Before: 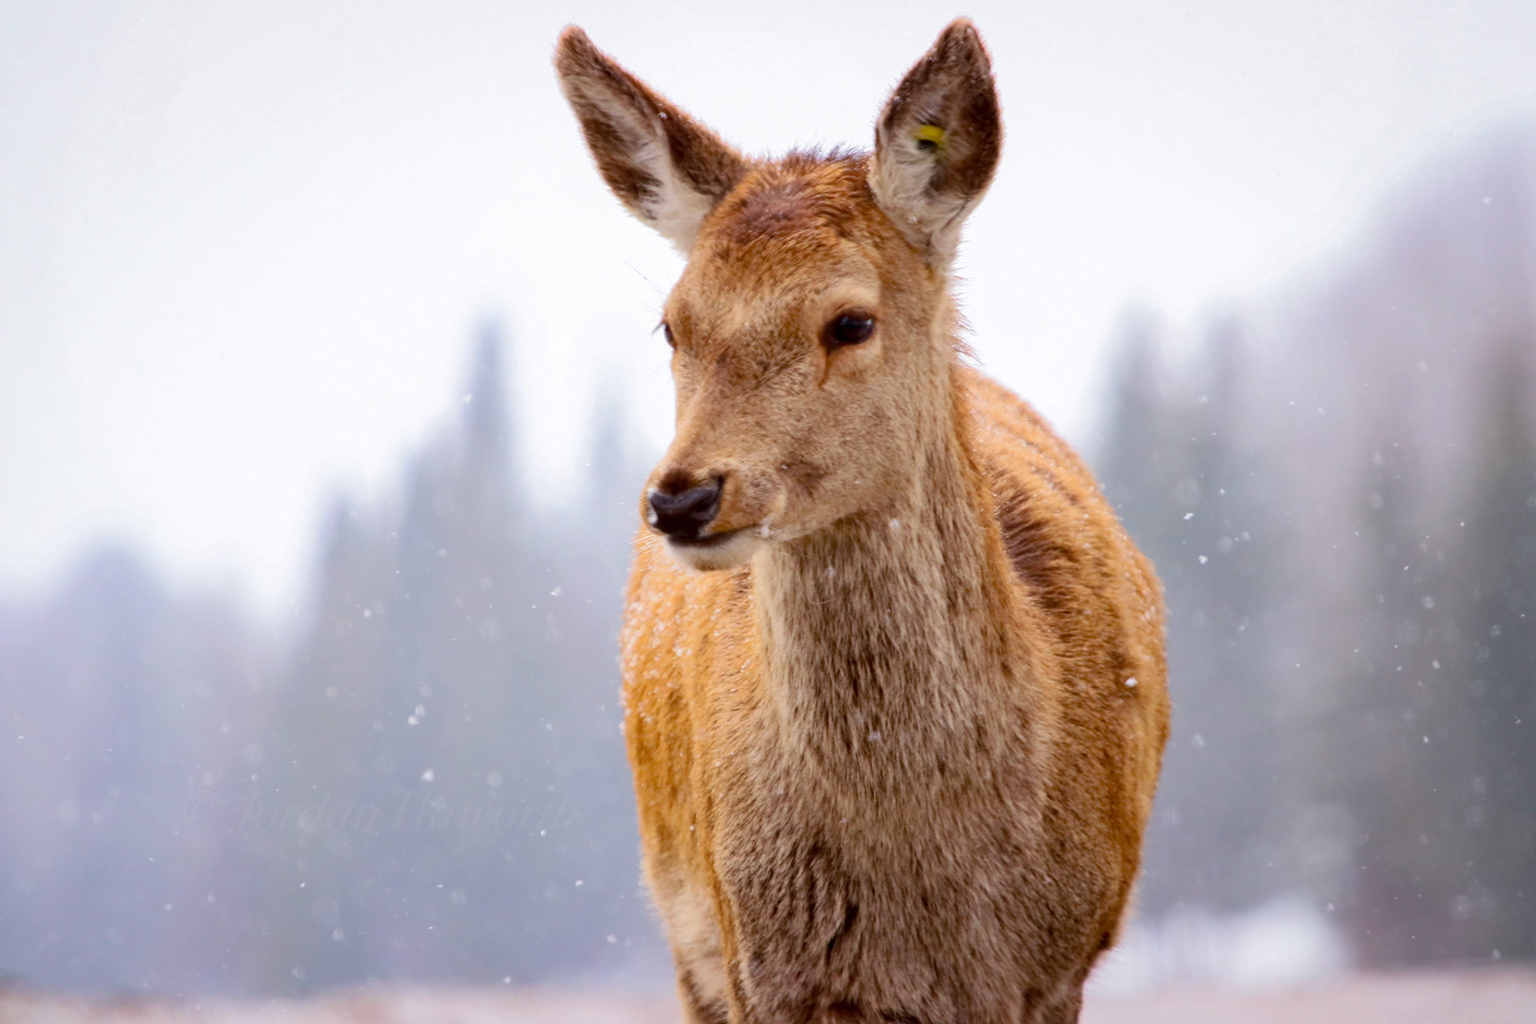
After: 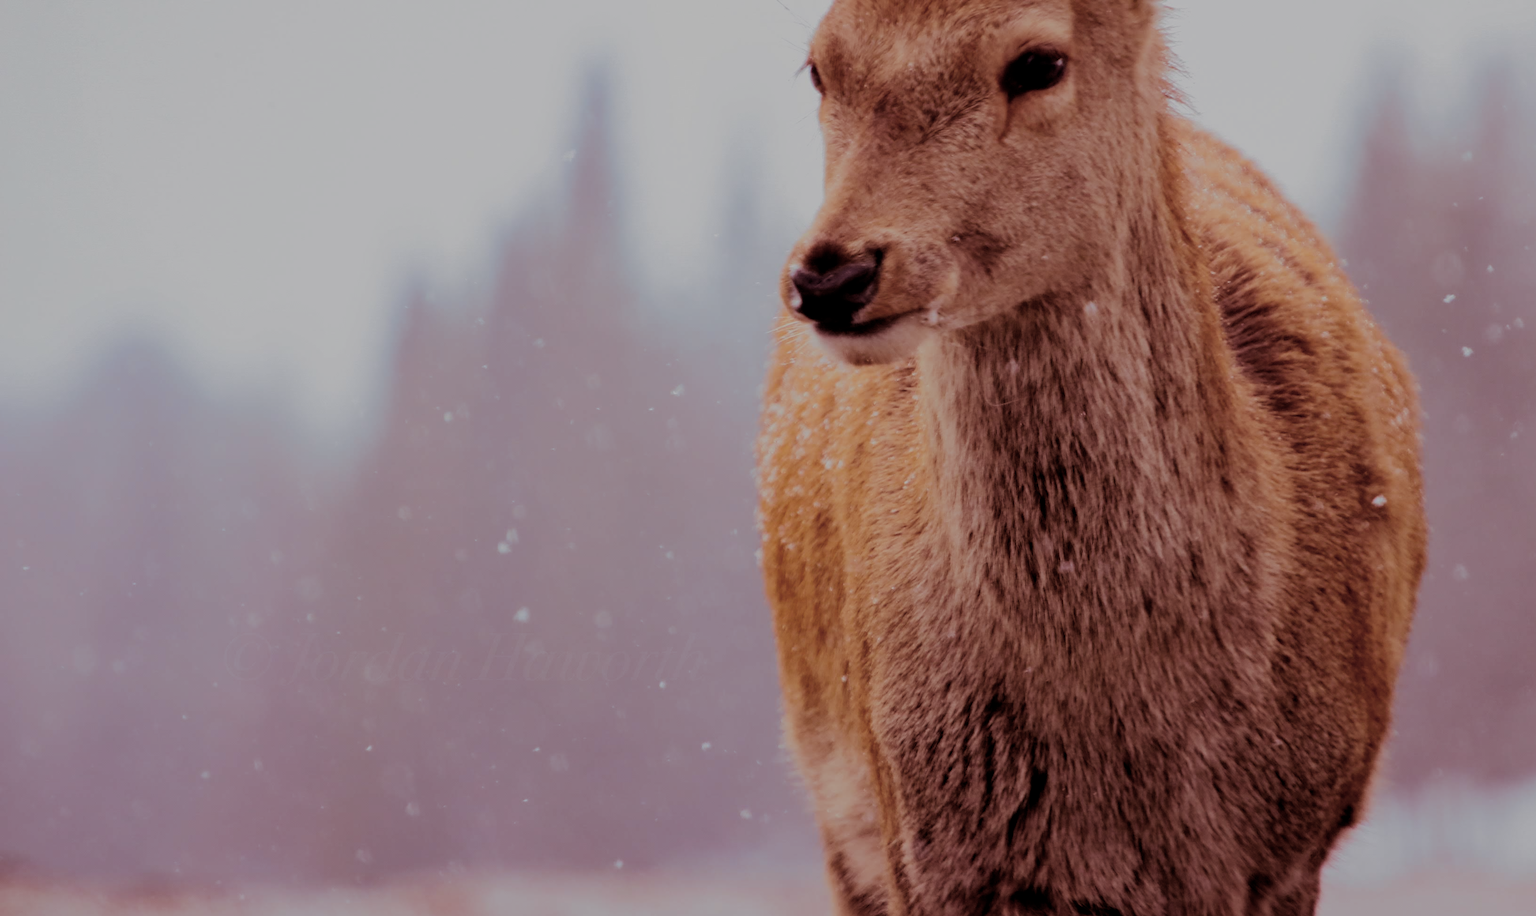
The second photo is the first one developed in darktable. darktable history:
crop: top 26.531%, right 17.959%
filmic rgb: middle gray luminance 30%, black relative exposure -9 EV, white relative exposure 7 EV, threshold 6 EV, target black luminance 0%, hardness 2.94, latitude 2.04%, contrast 0.963, highlights saturation mix 5%, shadows ↔ highlights balance 12.16%, add noise in highlights 0, preserve chrominance no, color science v3 (2019), use custom middle-gray values true, iterations of high-quality reconstruction 0, contrast in highlights soft, enable highlight reconstruction true
split-toning: on, module defaults
